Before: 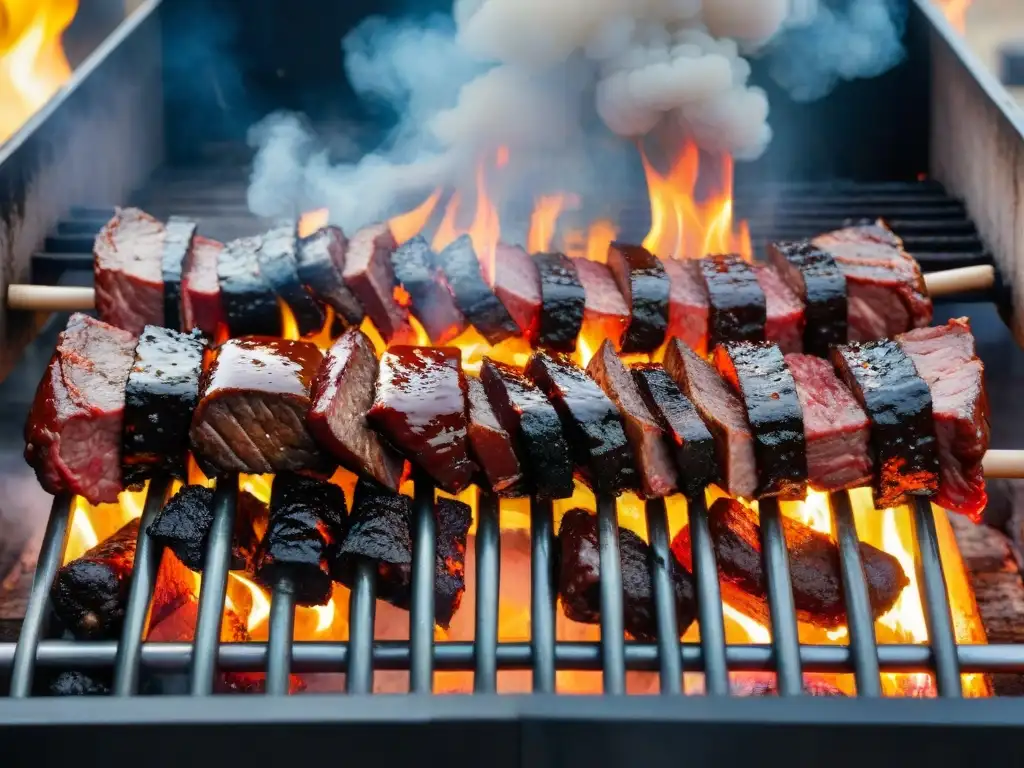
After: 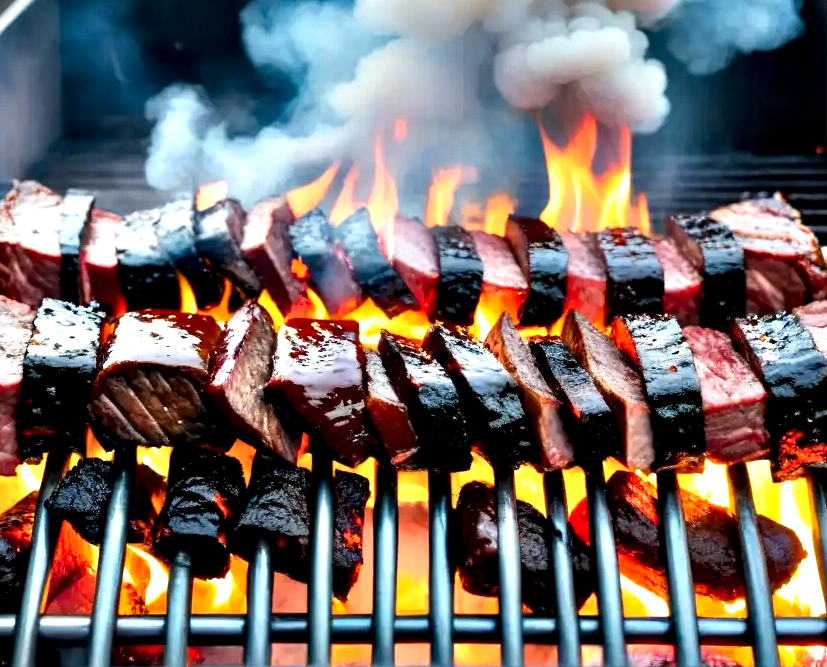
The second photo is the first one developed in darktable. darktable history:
contrast equalizer: octaves 7, y [[0.6 ×6], [0.55 ×6], [0 ×6], [0 ×6], [0 ×6]]
tone equalizer: -8 EV -0.417 EV, -7 EV -0.389 EV, -6 EV -0.34 EV, -5 EV -0.213 EV, -3 EV 0.246 EV, -2 EV 0.309 EV, -1 EV 0.412 EV, +0 EV 0.388 EV
crop: left 10.011%, top 3.637%, right 9.167%, bottom 9.437%
